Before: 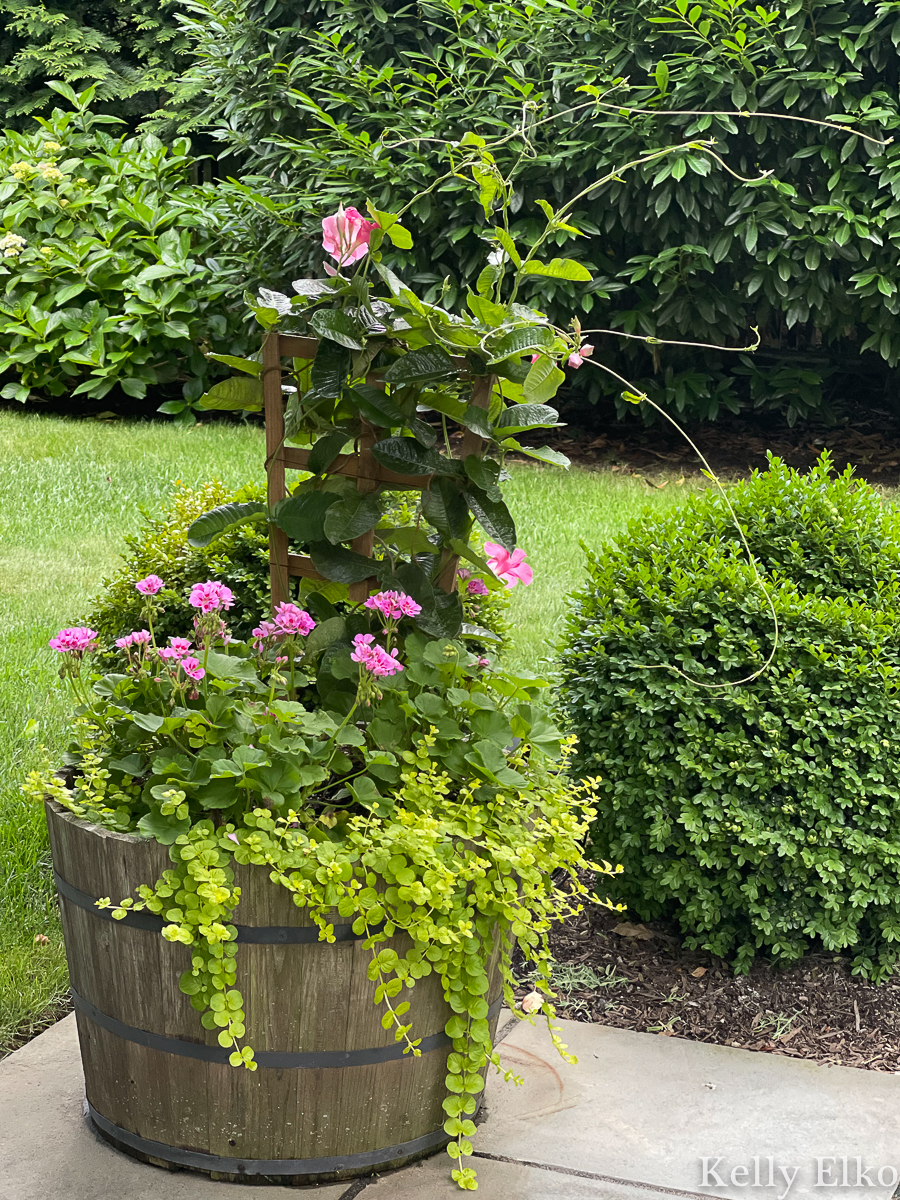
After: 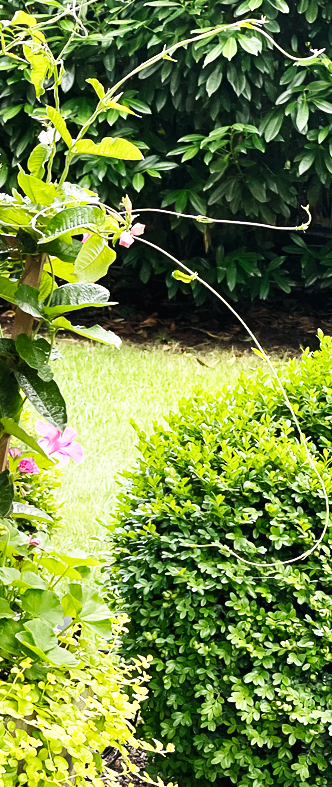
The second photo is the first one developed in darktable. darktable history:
crop and rotate: left 49.936%, top 10.094%, right 13.136%, bottom 24.256%
base curve: curves: ch0 [(0, 0.003) (0.001, 0.002) (0.006, 0.004) (0.02, 0.022) (0.048, 0.086) (0.094, 0.234) (0.162, 0.431) (0.258, 0.629) (0.385, 0.8) (0.548, 0.918) (0.751, 0.988) (1, 1)], preserve colors none
